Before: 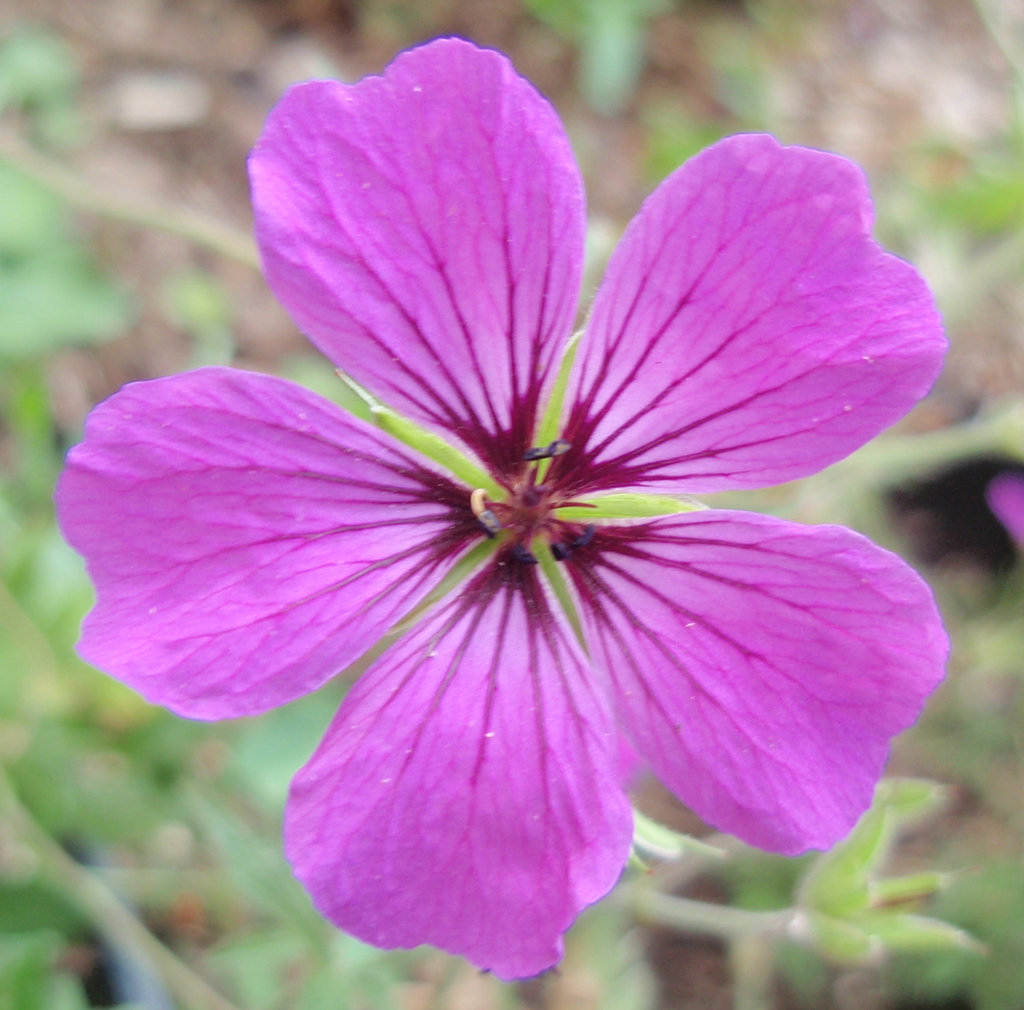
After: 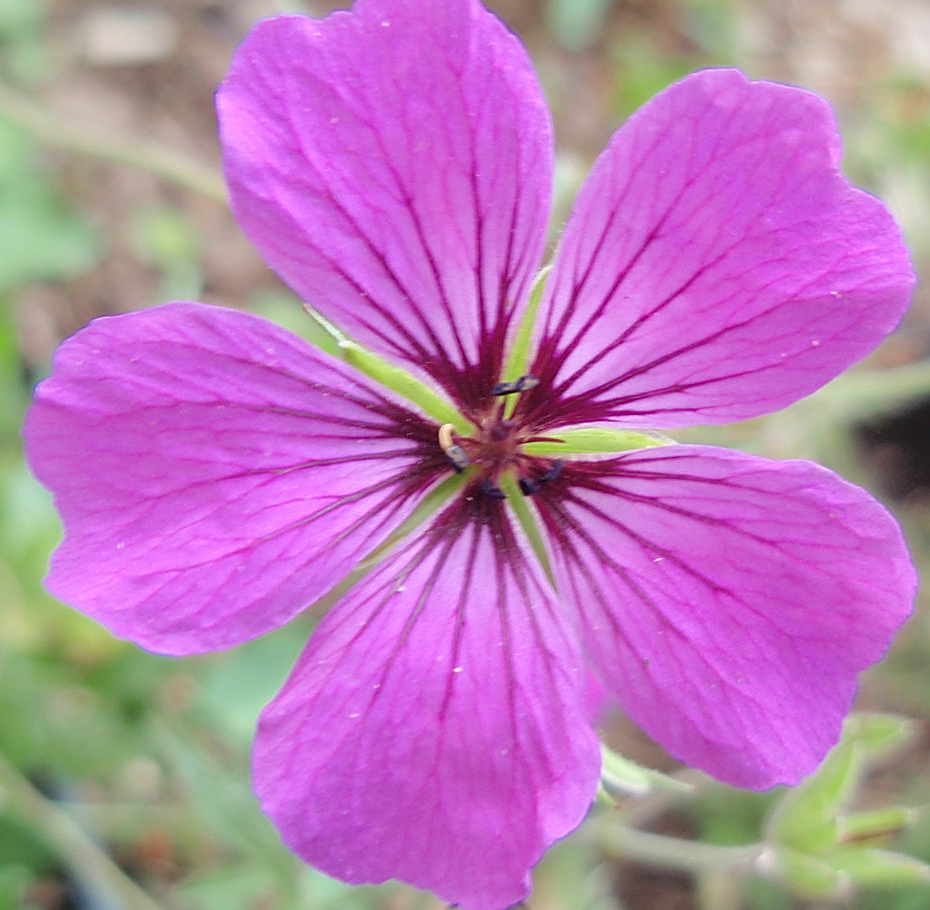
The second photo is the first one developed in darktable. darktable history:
crop: left 3.192%, top 6.505%, right 5.96%, bottom 3.323%
sharpen: on, module defaults
